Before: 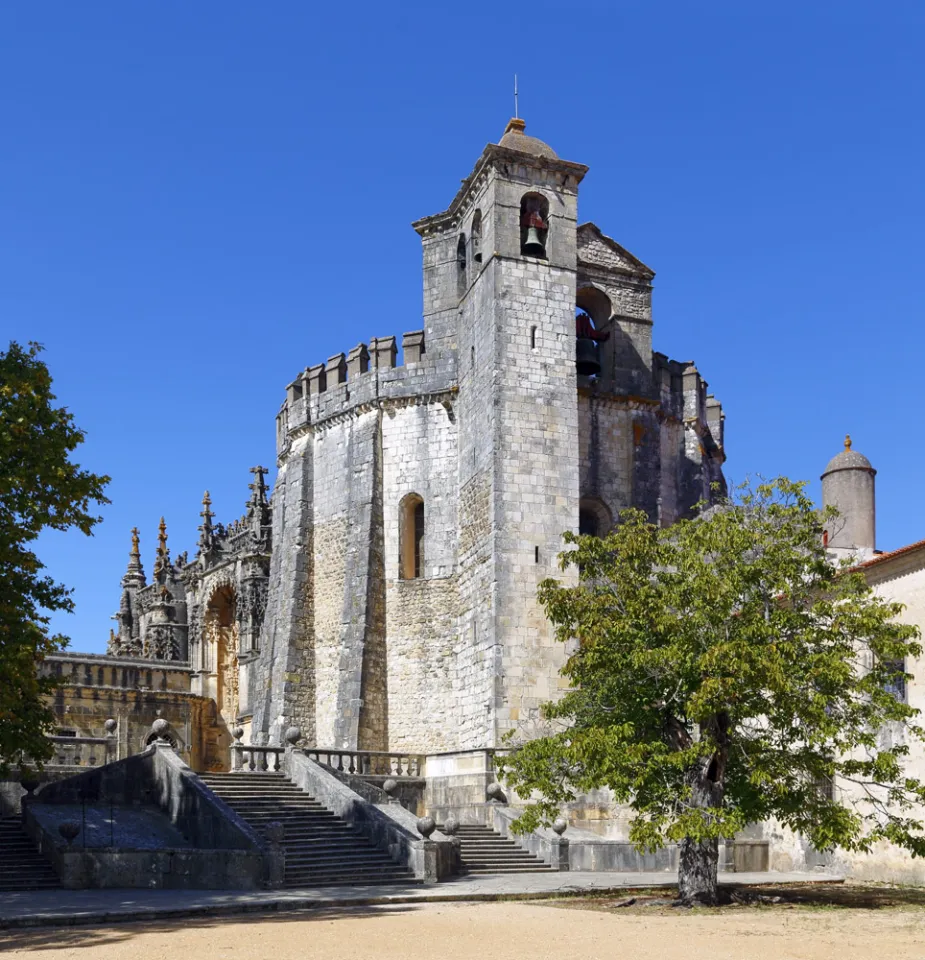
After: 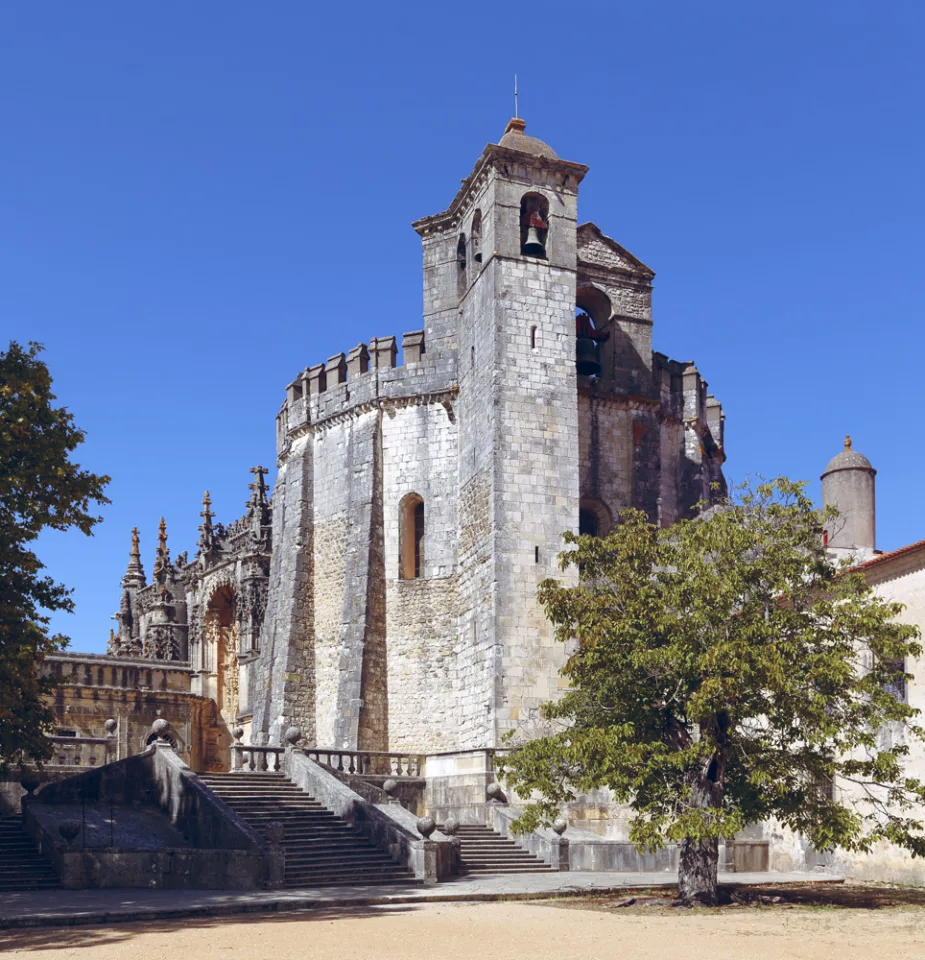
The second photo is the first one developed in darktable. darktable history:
contrast brightness saturation: saturation -0.04
color balance rgb: shadows lift › chroma 9.92%, shadows lift › hue 45.12°, power › luminance 3.26%, power › hue 231.93°, global offset › luminance 0.4%, global offset › chroma 0.21%, global offset › hue 255.02°
